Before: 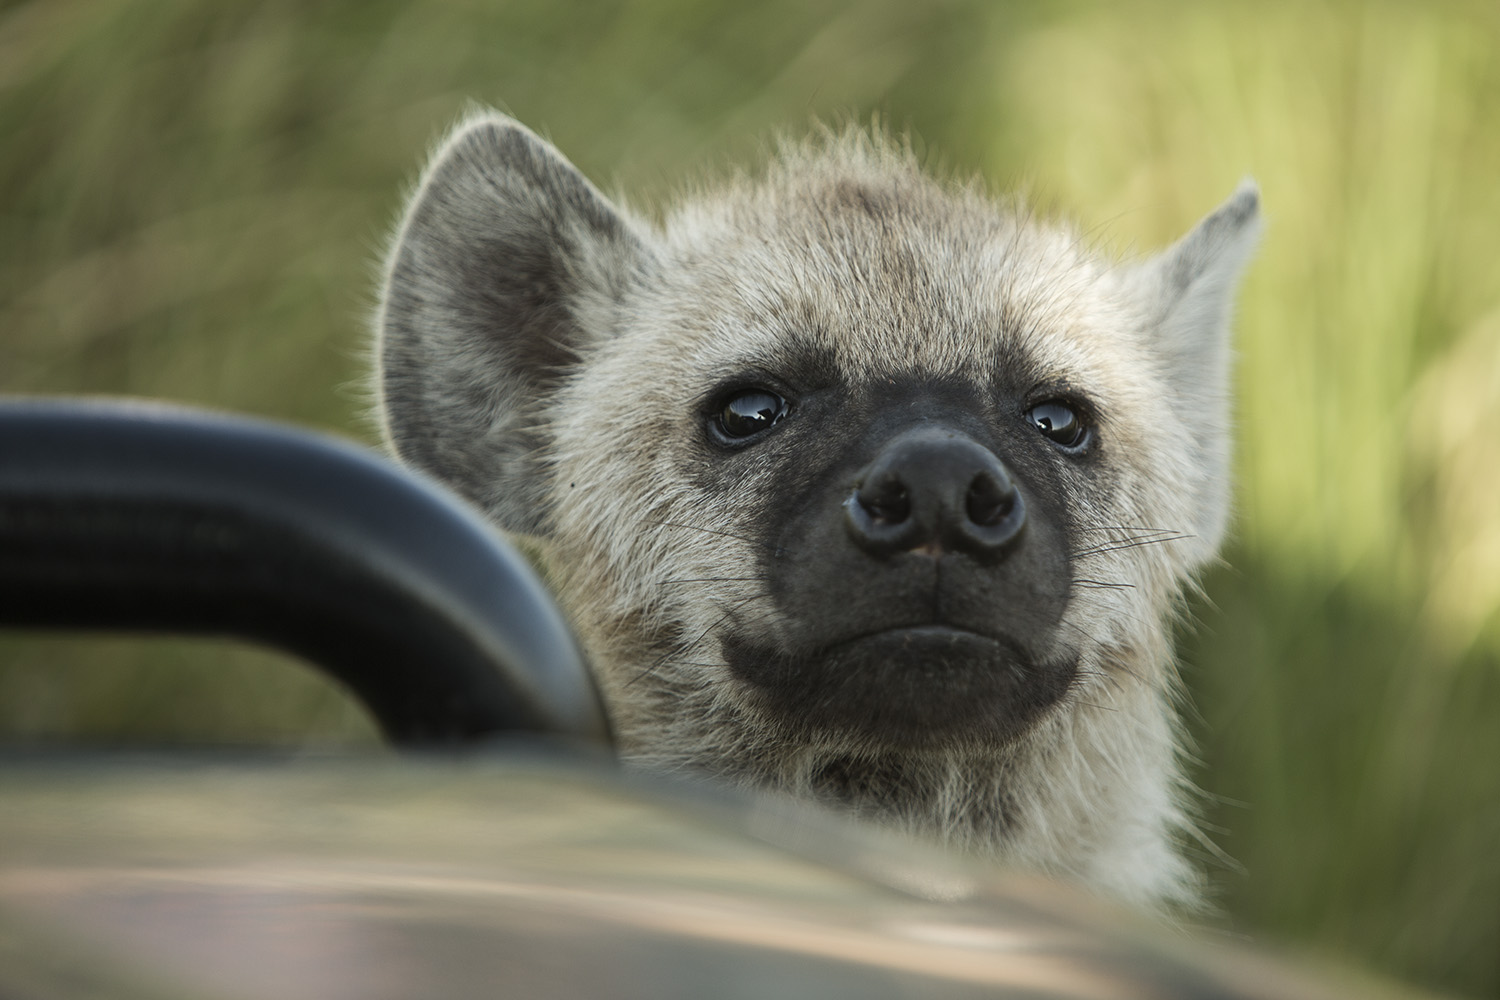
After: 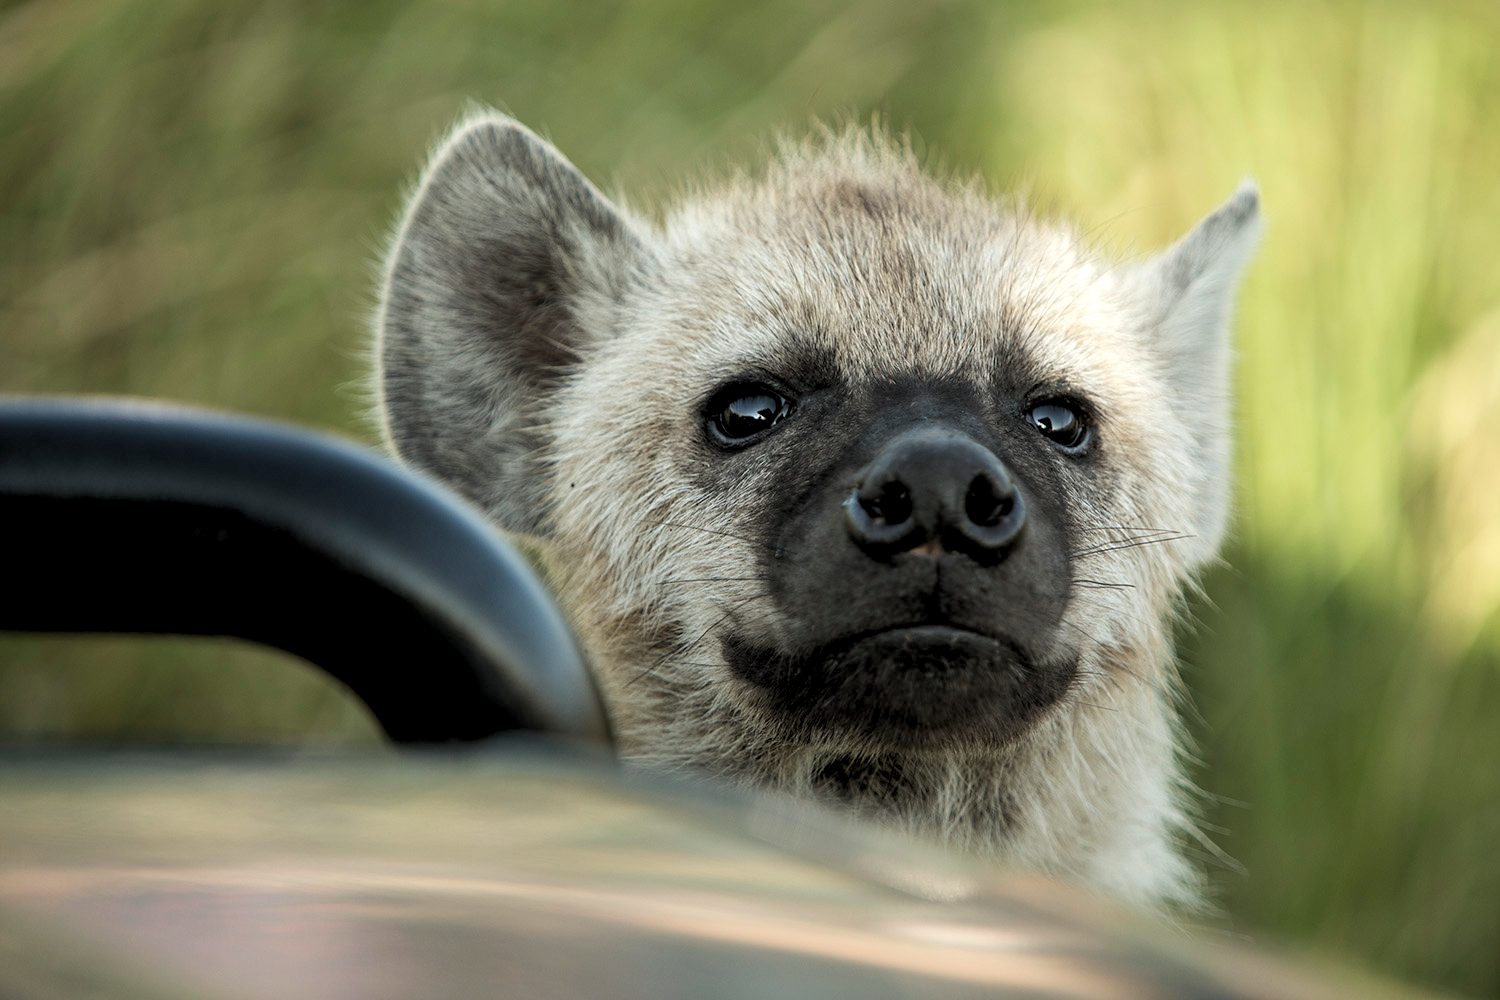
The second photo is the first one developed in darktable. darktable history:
tone equalizer: on, module defaults
rgb levels: levels [[0.01, 0.419, 0.839], [0, 0.5, 1], [0, 0.5, 1]]
